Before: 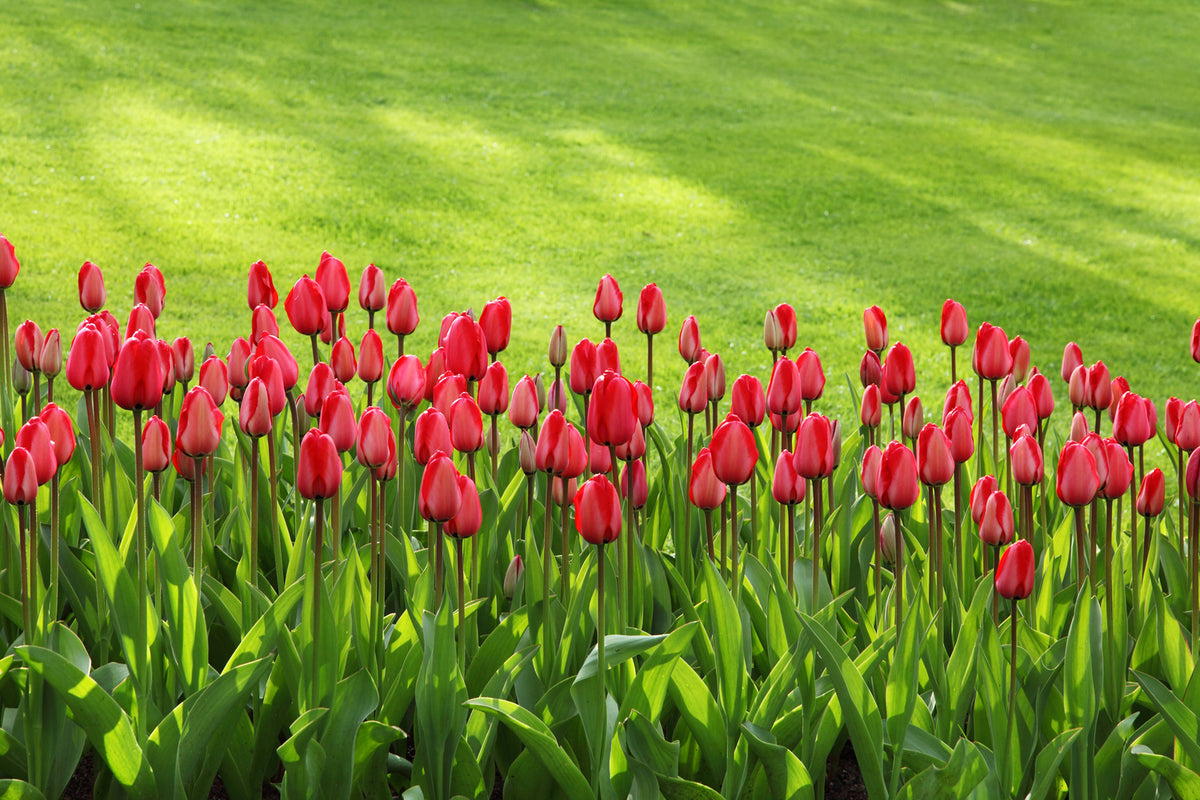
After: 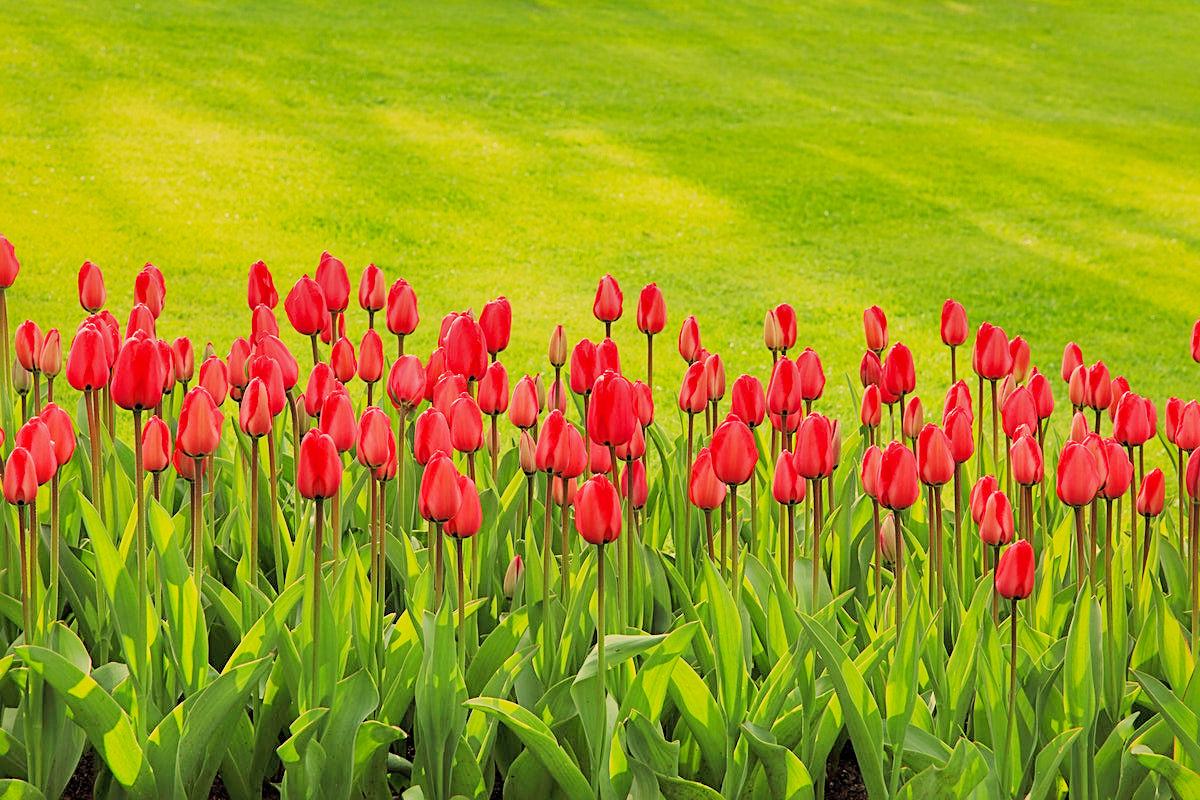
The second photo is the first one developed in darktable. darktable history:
filmic rgb: black relative exposure -6.15 EV, white relative exposure 6.96 EV, hardness 2.23, color science v6 (2022)
shadows and highlights: on, module defaults
sharpen: on, module defaults
exposure: black level correction 0, exposure 1.2 EV, compensate exposure bias true, compensate highlight preservation false
white balance: red 1.138, green 0.996, blue 0.812
